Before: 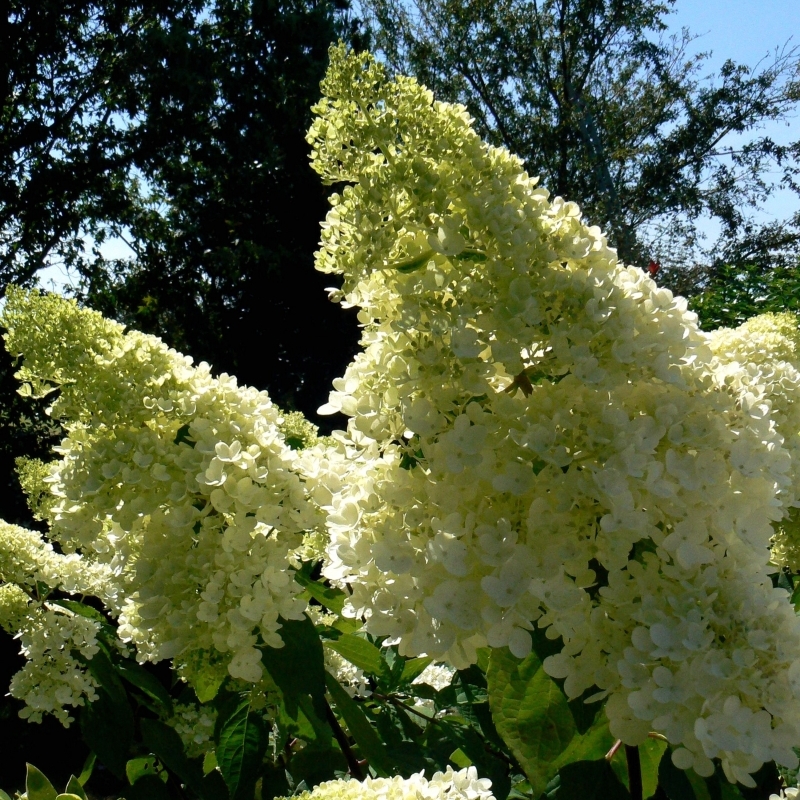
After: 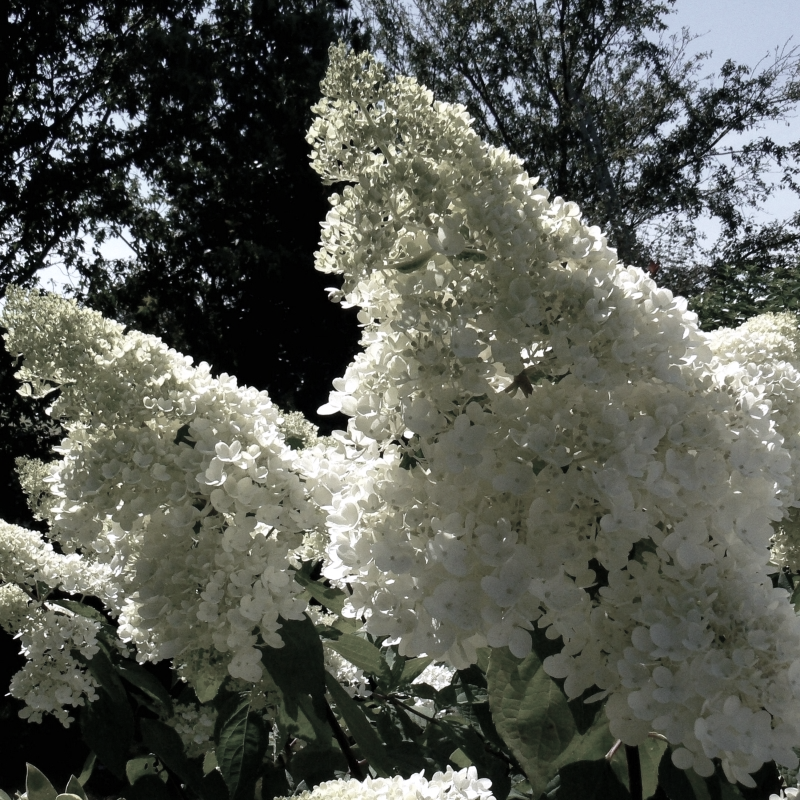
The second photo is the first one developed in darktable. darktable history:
exposure: compensate highlight preservation false
white balance: red 1.004, blue 1.096
color zones: curves: ch1 [(0, 0.153) (0.143, 0.15) (0.286, 0.151) (0.429, 0.152) (0.571, 0.152) (0.714, 0.151) (0.857, 0.151) (1, 0.153)]
